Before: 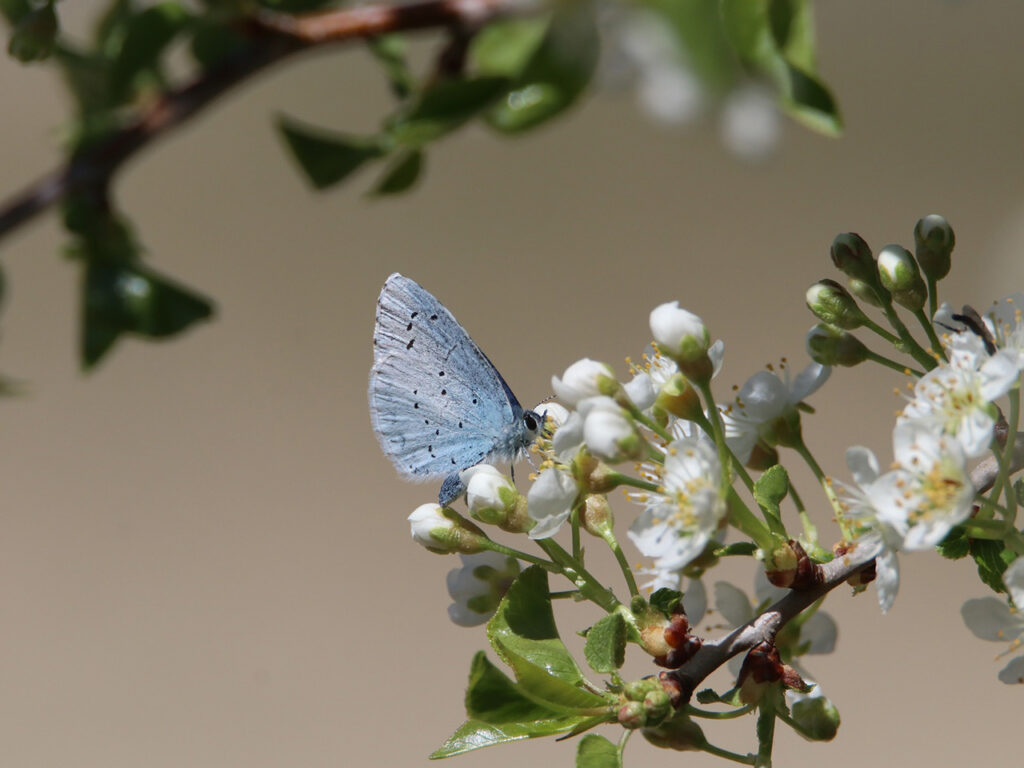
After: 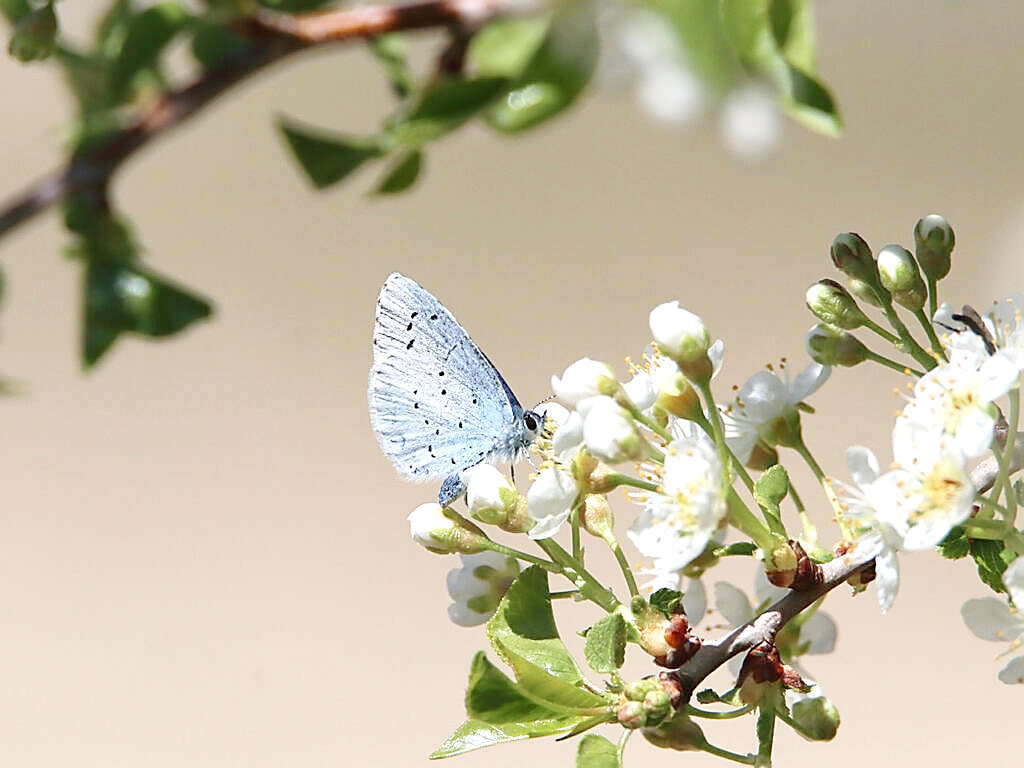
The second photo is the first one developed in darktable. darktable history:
exposure: exposure 1 EV, compensate highlight preservation false
sharpen: radius 1.4, amount 1.25, threshold 0.7
tone curve: curves: ch0 [(0, 0) (0.003, 0.004) (0.011, 0.015) (0.025, 0.033) (0.044, 0.059) (0.069, 0.093) (0.1, 0.133) (0.136, 0.182) (0.177, 0.237) (0.224, 0.3) (0.277, 0.369) (0.335, 0.437) (0.399, 0.511) (0.468, 0.584) (0.543, 0.656) (0.623, 0.729) (0.709, 0.8) (0.801, 0.872) (0.898, 0.935) (1, 1)], preserve colors none
